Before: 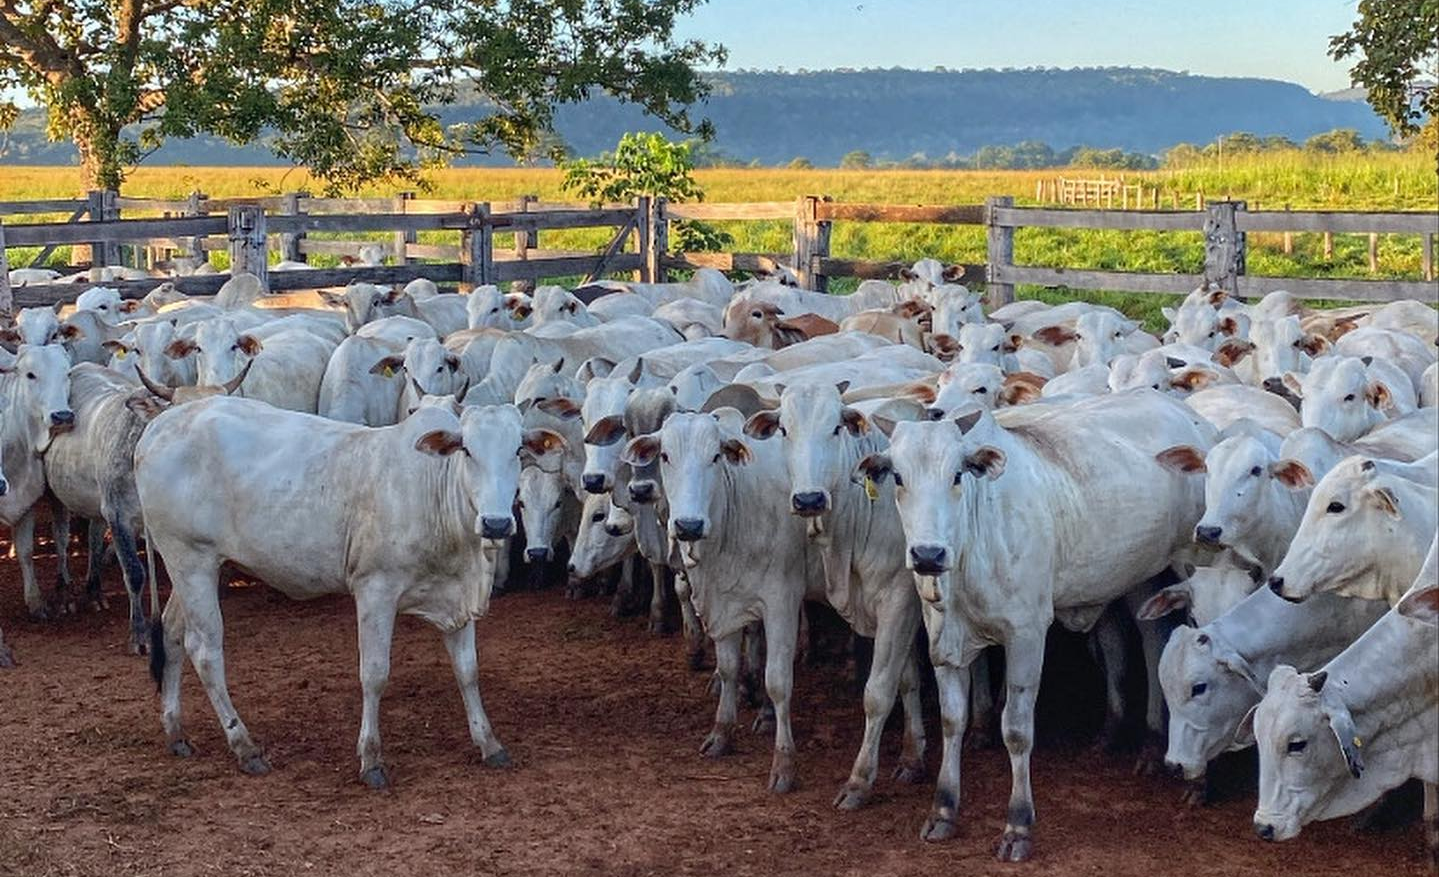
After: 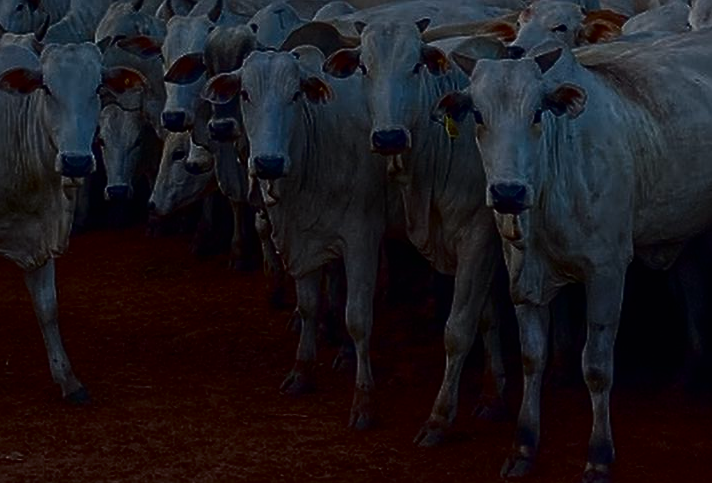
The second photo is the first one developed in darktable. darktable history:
exposure: black level correction -0.016, exposure -1.032 EV, compensate exposure bias true, compensate highlight preservation false
sharpen: on, module defaults
contrast brightness saturation: contrast 0.092, brightness -0.583, saturation 0.169
crop: left 29.246%, top 41.362%, right 21.274%, bottom 3.515%
